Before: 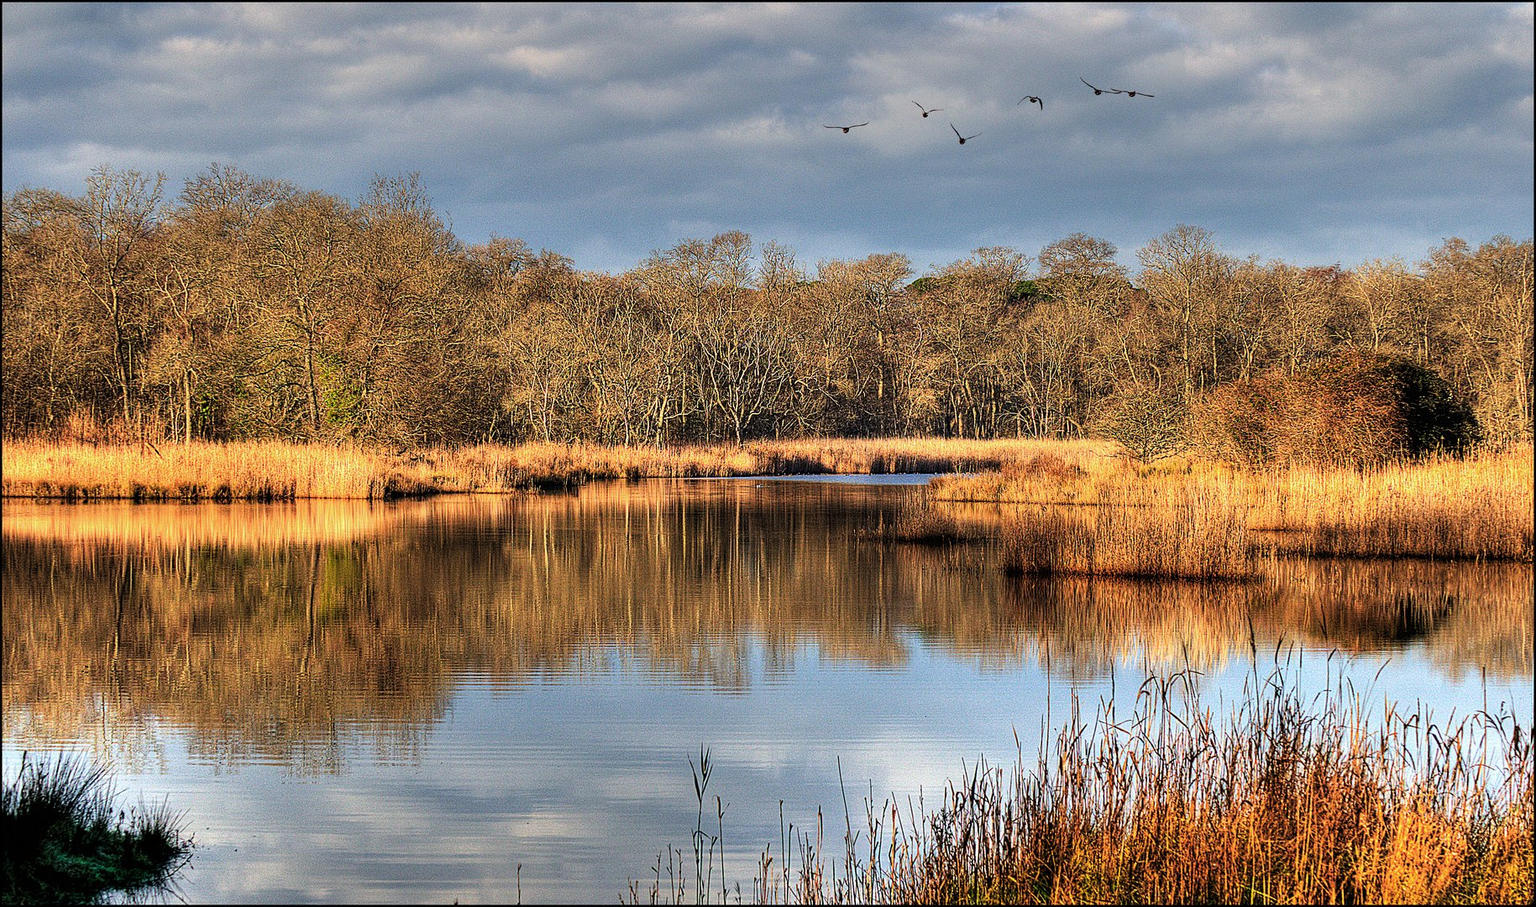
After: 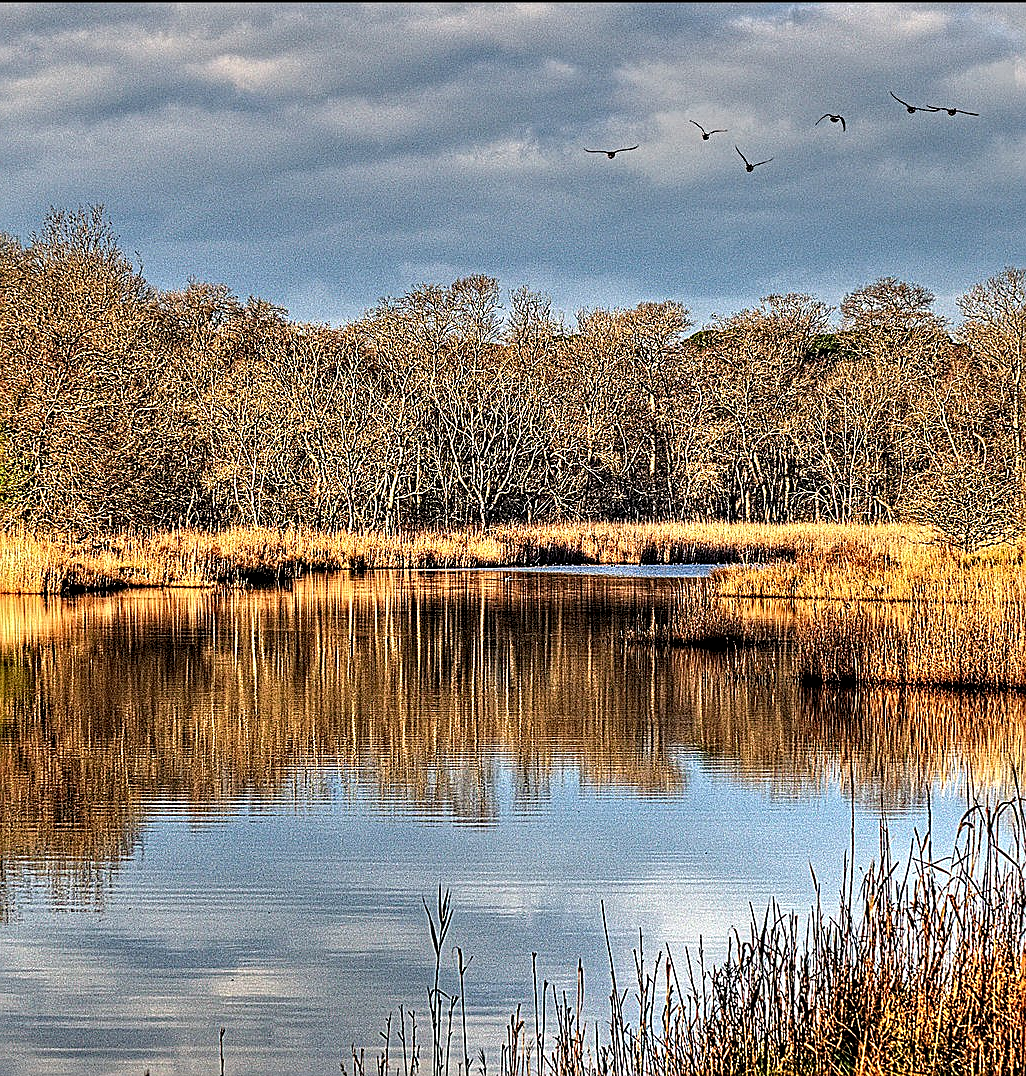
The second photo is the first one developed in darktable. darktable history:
sharpen: on, module defaults
contrast equalizer: octaves 7, y [[0.5, 0.542, 0.583, 0.625, 0.667, 0.708], [0.5 ×6], [0.5 ×6], [0 ×6], [0 ×6]]
crop: left 21.674%, right 22.086%
